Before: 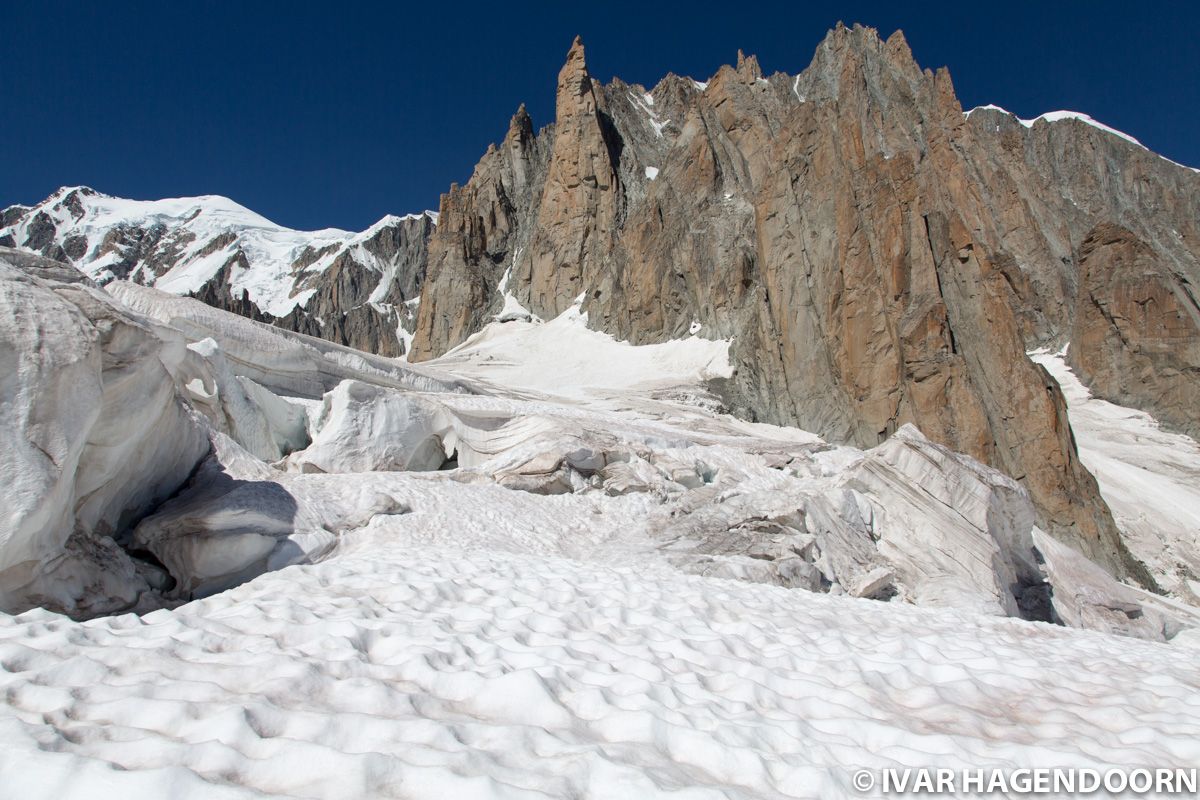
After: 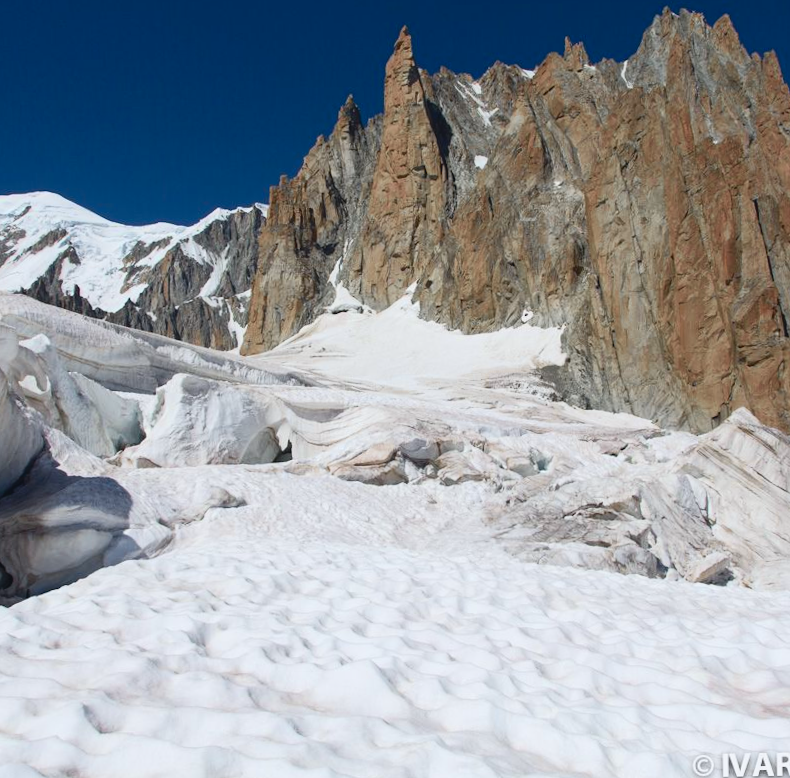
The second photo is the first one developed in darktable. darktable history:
crop and rotate: left 13.537%, right 19.796%
color zones: curves: ch0 [(0.11, 0.396) (0.195, 0.36) (0.25, 0.5) (0.303, 0.412) (0.357, 0.544) (0.75, 0.5) (0.967, 0.328)]; ch1 [(0, 0.468) (0.112, 0.512) (0.202, 0.6) (0.25, 0.5) (0.307, 0.352) (0.357, 0.544) (0.75, 0.5) (0.963, 0.524)]
tone curve: curves: ch0 [(0, 0.045) (0.155, 0.169) (0.46, 0.466) (0.751, 0.788) (1, 0.961)]; ch1 [(0, 0) (0.43, 0.408) (0.472, 0.469) (0.505, 0.503) (0.553, 0.563) (0.592, 0.581) (0.631, 0.625) (1, 1)]; ch2 [(0, 0) (0.505, 0.495) (0.55, 0.557) (0.583, 0.573) (1, 1)], color space Lab, independent channels, preserve colors none
rotate and perspective: rotation -1°, crop left 0.011, crop right 0.989, crop top 0.025, crop bottom 0.975
